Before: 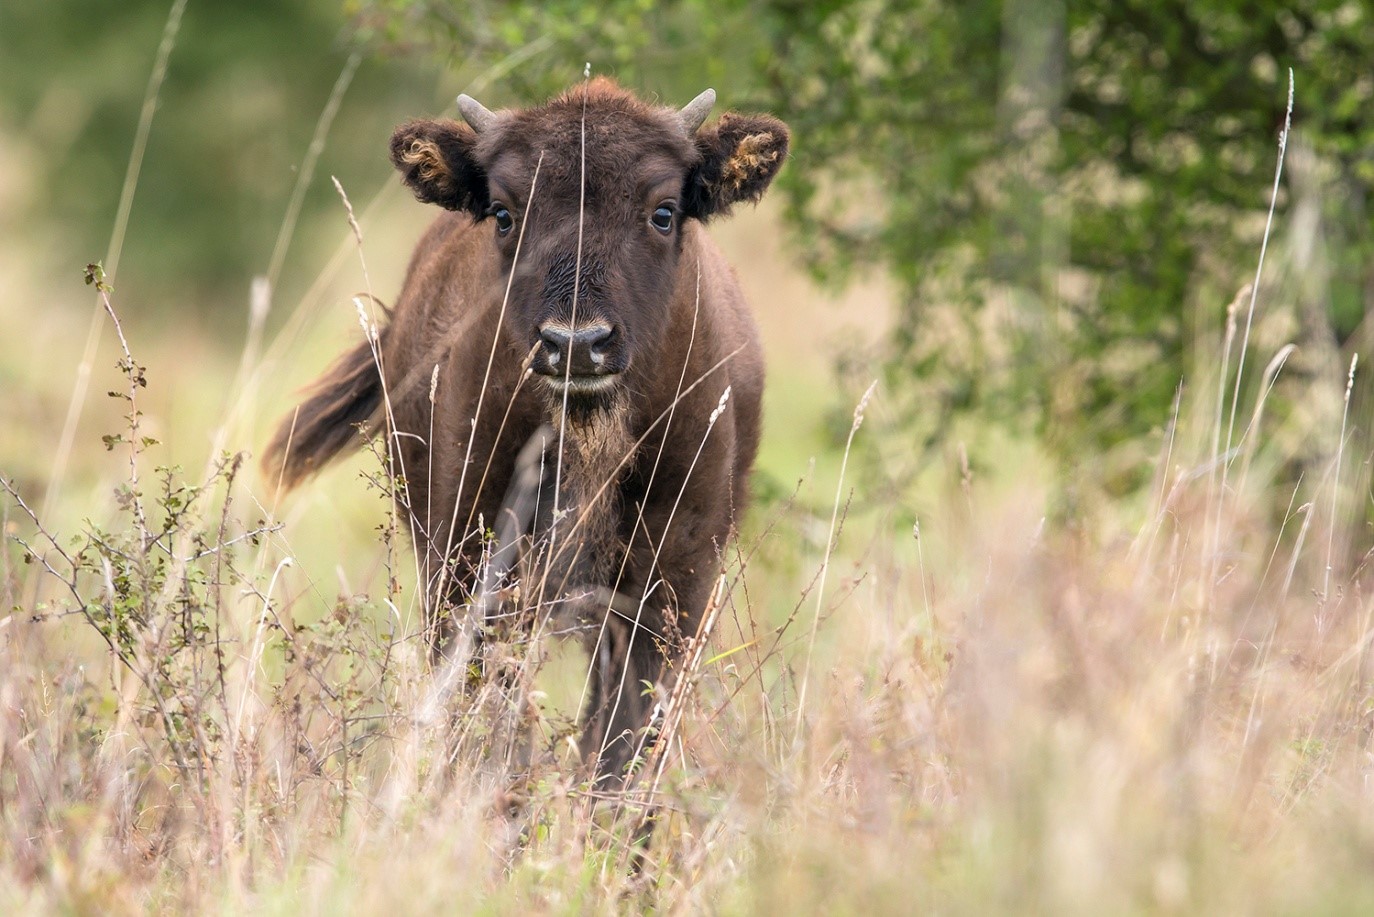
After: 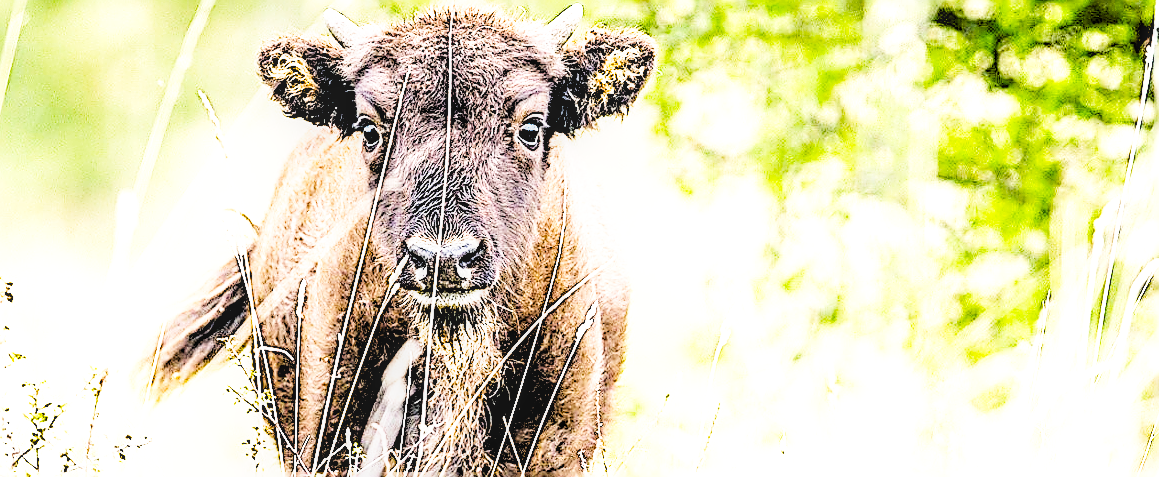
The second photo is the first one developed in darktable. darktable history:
crop and rotate: left 9.705%, top 9.406%, right 5.921%, bottom 38.502%
base curve: curves: ch0 [(0, 0.003) (0.001, 0.002) (0.006, 0.004) (0.02, 0.022) (0.048, 0.086) (0.094, 0.234) (0.162, 0.431) (0.258, 0.629) (0.385, 0.8) (0.548, 0.918) (0.751, 0.988) (1, 1)], fusion 1, preserve colors none
color balance rgb: shadows lift › chroma 2.047%, shadows lift › hue 247.98°, perceptual saturation grading › global saturation 20%, perceptual saturation grading › highlights -13.944%, perceptual saturation grading › shadows 49.969%, global vibrance 14.364%
contrast brightness saturation: contrast 0.227, brightness 0.103, saturation 0.287
exposure: black level correction 0.001, exposure 1.398 EV, compensate highlight preservation false
sharpen: amount 1.847
levels: levels [0.514, 0.759, 1]
local contrast: on, module defaults
